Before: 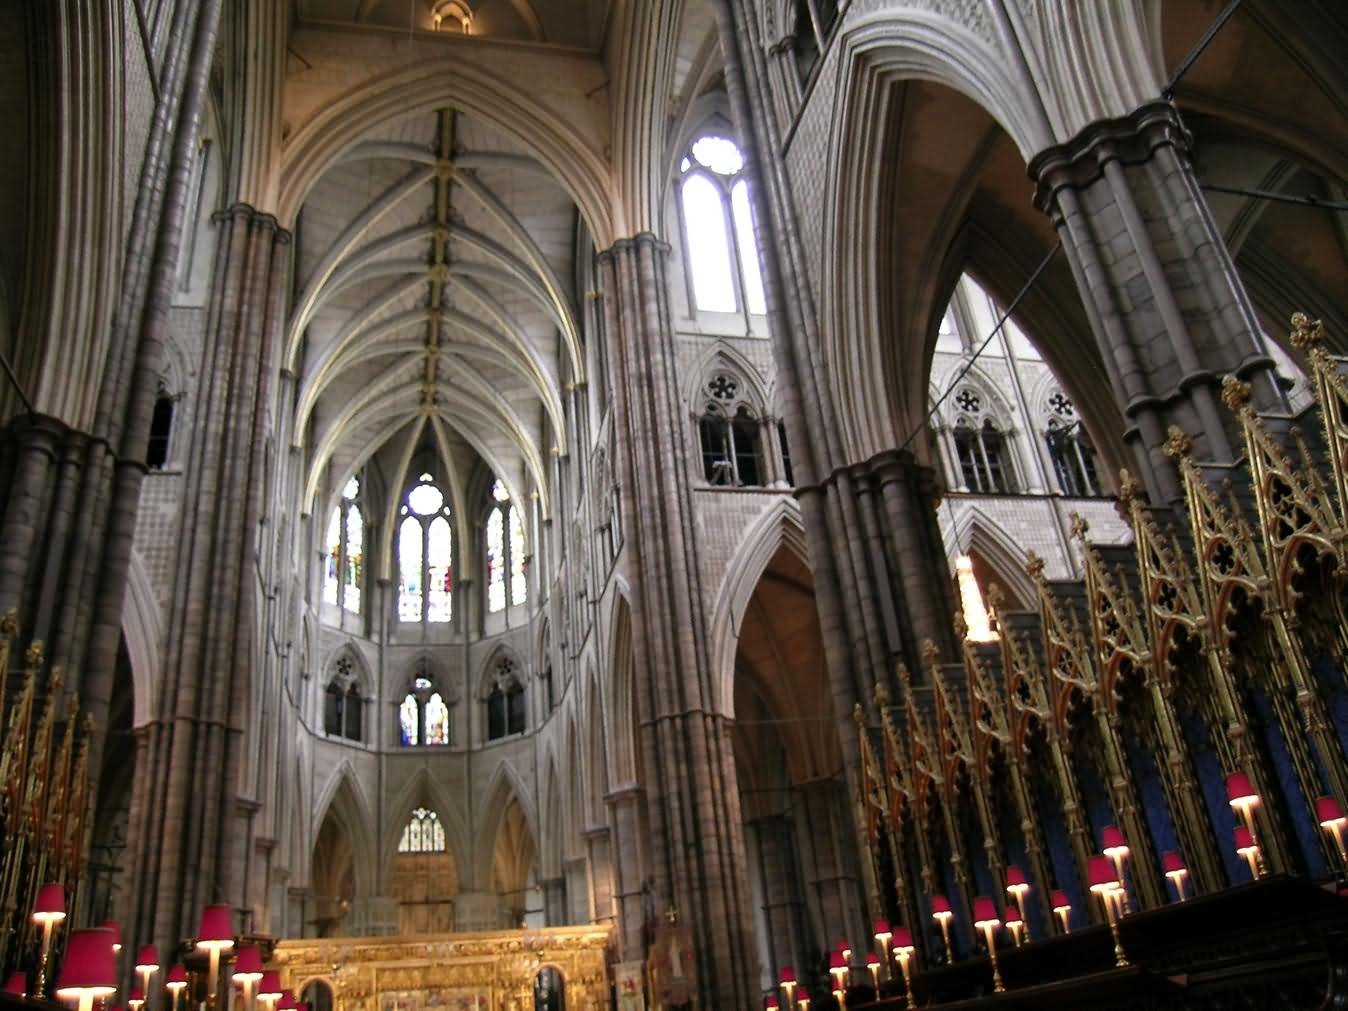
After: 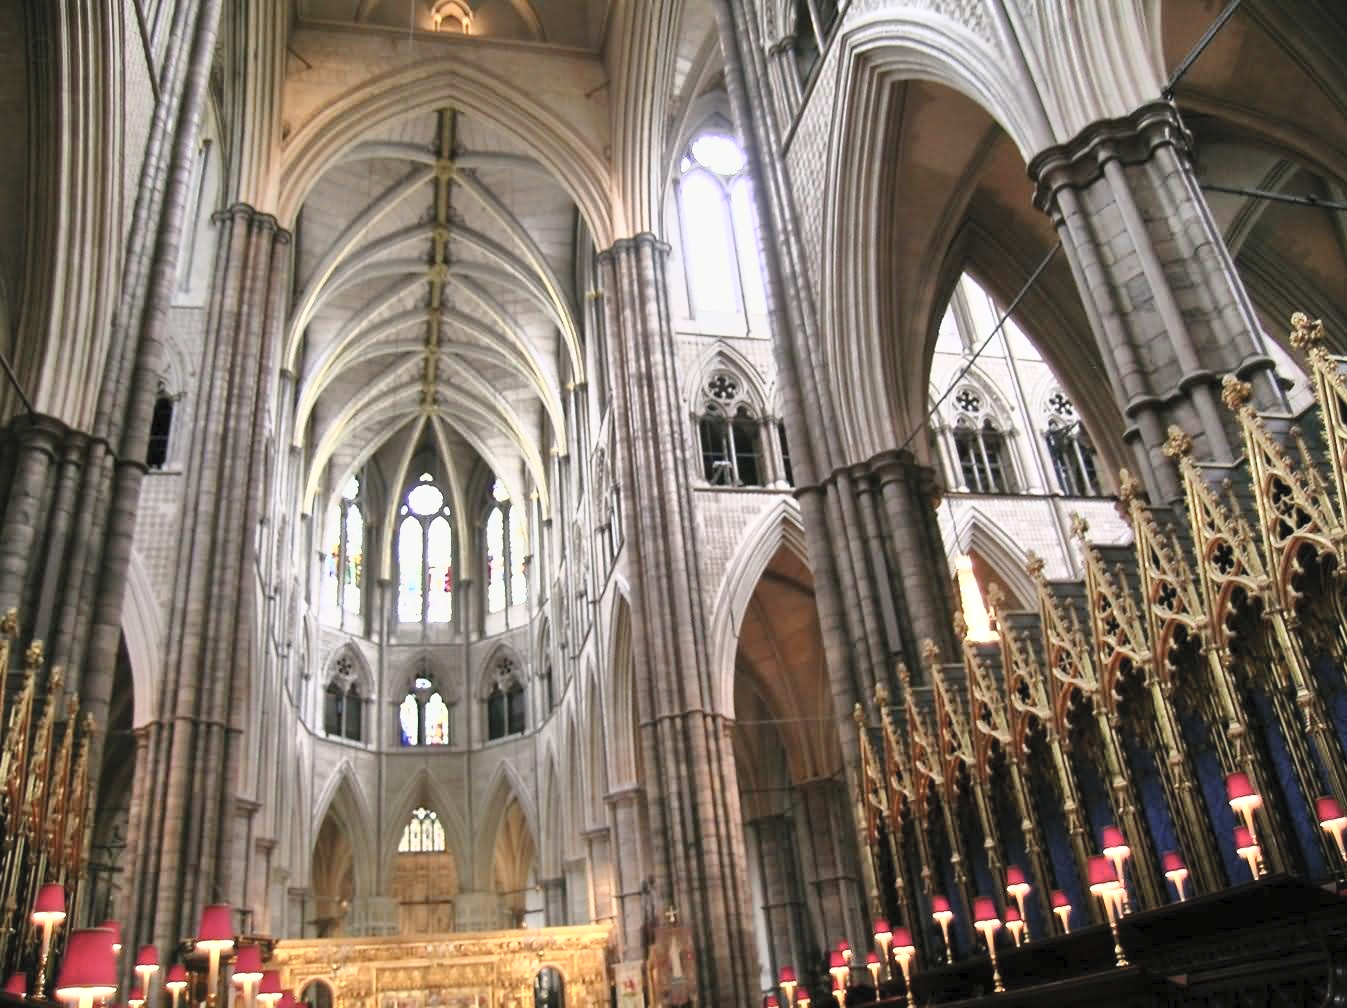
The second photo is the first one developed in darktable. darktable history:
crop: top 0.05%, bottom 0.098%
tone equalizer: -7 EV -0.63 EV, -6 EV 1 EV, -5 EV -0.45 EV, -4 EV 0.43 EV, -3 EV 0.41 EV, -2 EV 0.15 EV, -1 EV -0.15 EV, +0 EV -0.39 EV, smoothing diameter 25%, edges refinement/feathering 10, preserve details guided filter
contrast brightness saturation: contrast 0.39, brightness 0.53
